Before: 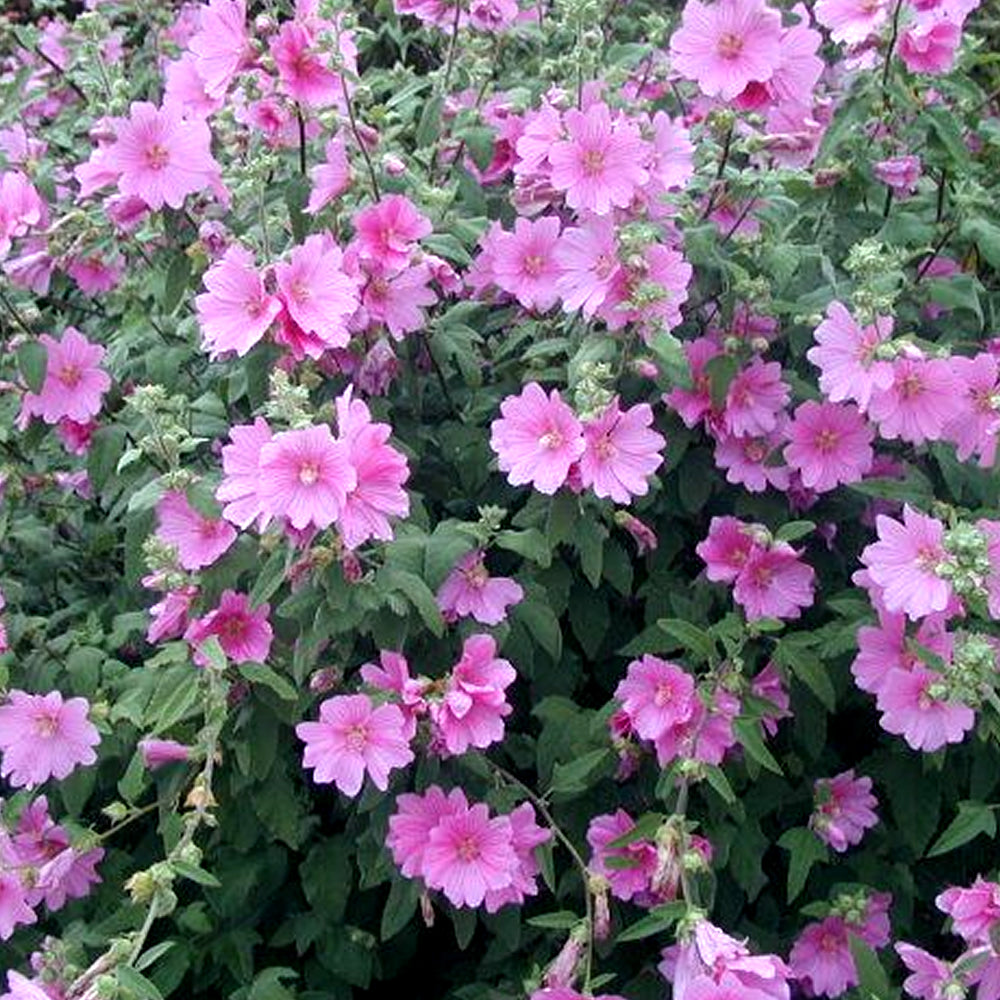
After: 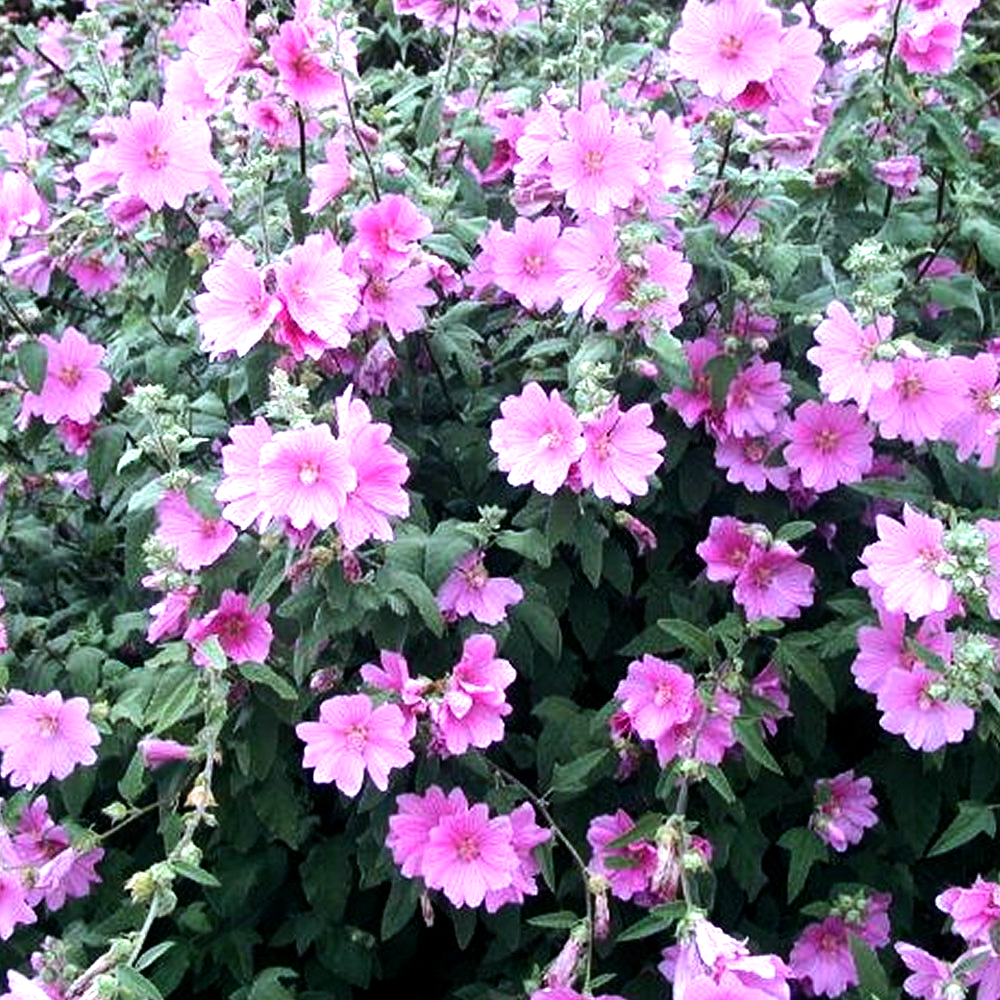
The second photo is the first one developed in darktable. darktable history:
color calibration: illuminant as shot in camera, x 0.358, y 0.373, temperature 4628.91 K
tone equalizer: -8 EV -0.75 EV, -7 EV -0.7 EV, -6 EV -0.6 EV, -5 EV -0.4 EV, -3 EV 0.4 EV, -2 EV 0.6 EV, -1 EV 0.7 EV, +0 EV 0.75 EV, edges refinement/feathering 500, mask exposure compensation -1.57 EV, preserve details no
